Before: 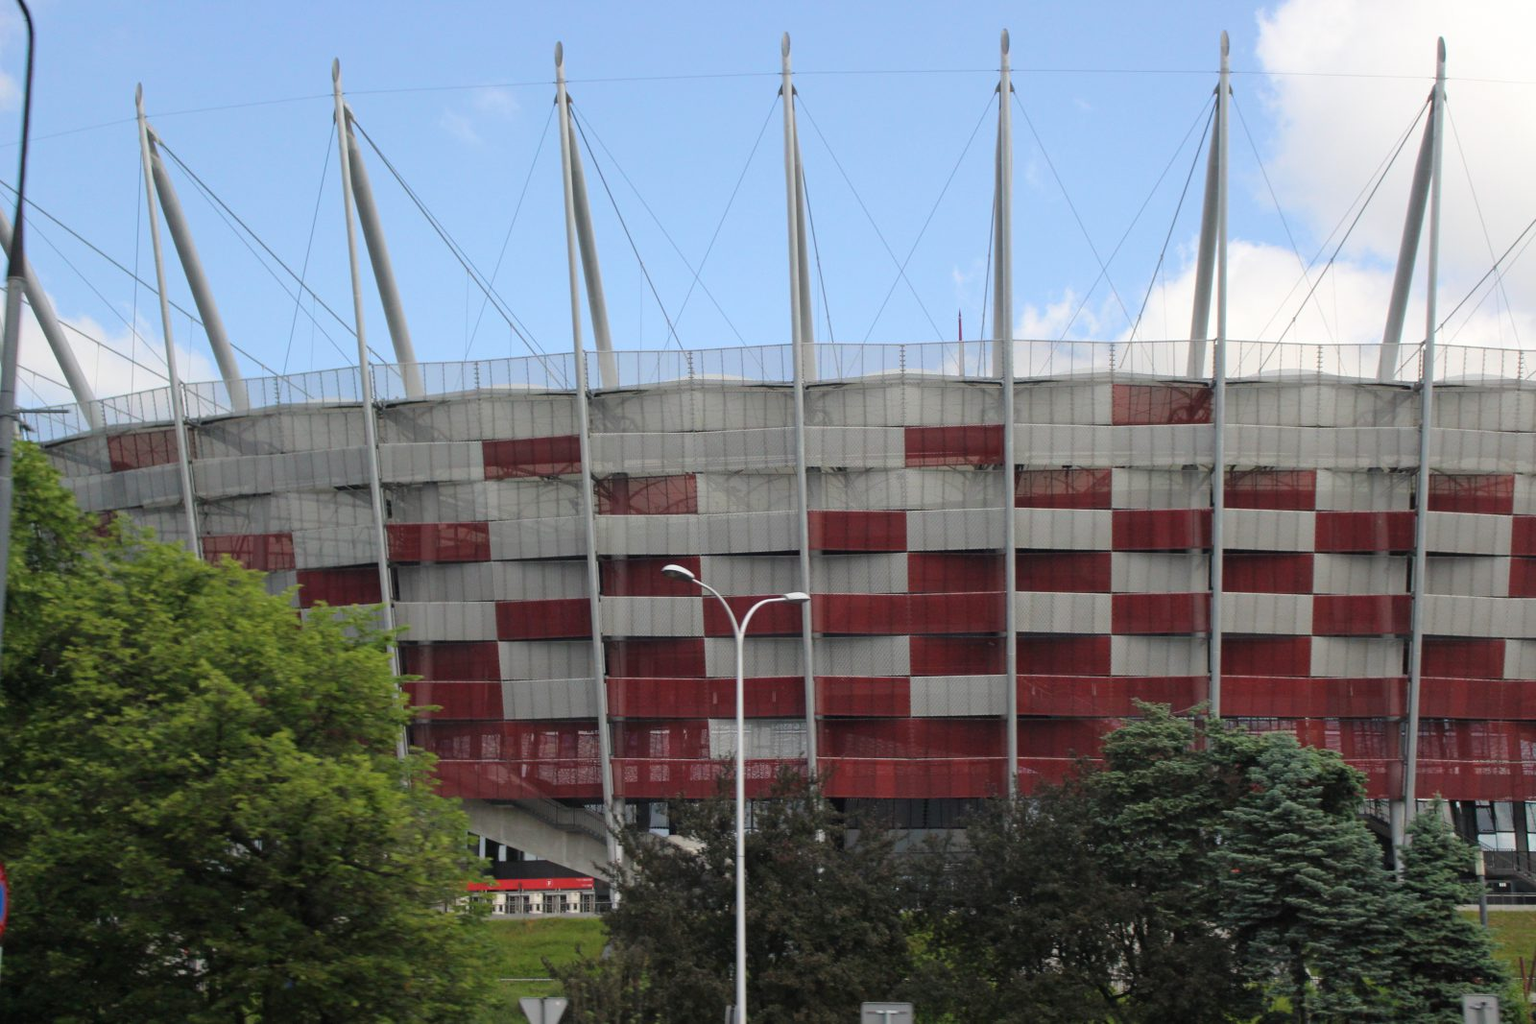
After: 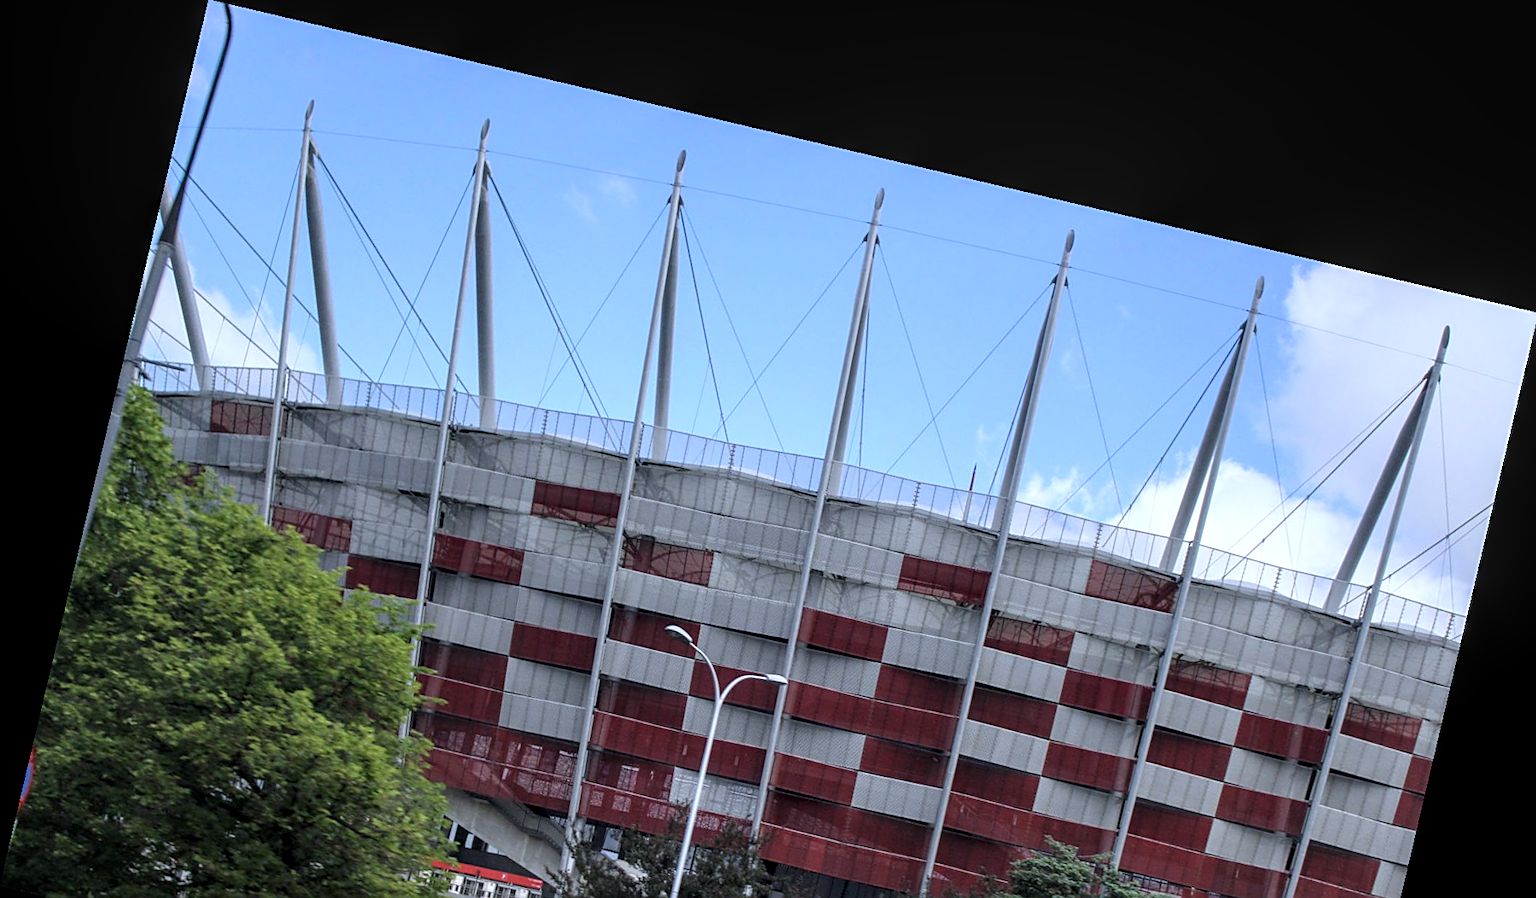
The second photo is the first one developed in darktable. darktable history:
crop: bottom 24.967%
white balance: red 0.948, green 1.02, blue 1.176
rotate and perspective: rotation 13.27°, automatic cropping off
sharpen: on, module defaults
local contrast: detail 144%
